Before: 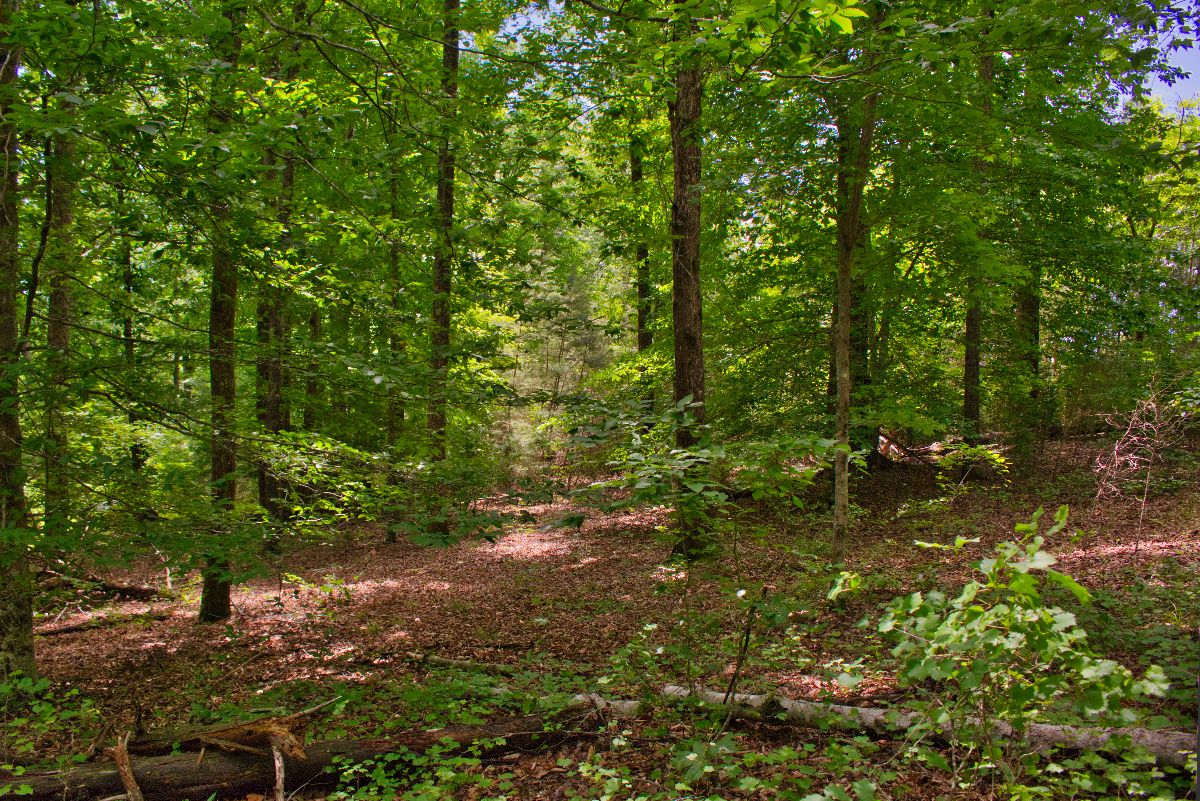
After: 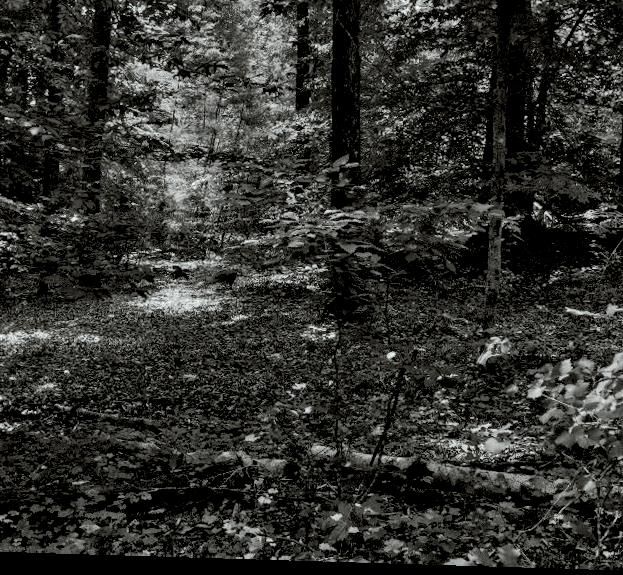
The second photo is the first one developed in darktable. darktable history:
rotate and perspective: rotation 1.72°, automatic cropping off
contrast brightness saturation: contrast 0.18, saturation 0.3
crop and rotate: left 29.237%, top 31.152%, right 19.807%
local contrast: on, module defaults
color calibration: output gray [0.253, 0.26, 0.487, 0], gray › normalize channels true, illuminant same as pipeline (D50), adaptation XYZ, x 0.346, y 0.359, gamut compression 0
color balance: lift [1.004, 1.002, 1.002, 0.998], gamma [1, 1.007, 1.002, 0.993], gain [1, 0.977, 1.013, 1.023], contrast -3.64%
rgb levels: levels [[0.029, 0.461, 0.922], [0, 0.5, 1], [0, 0.5, 1]]
color contrast: green-magenta contrast 0.85, blue-yellow contrast 1.25, unbound 0
